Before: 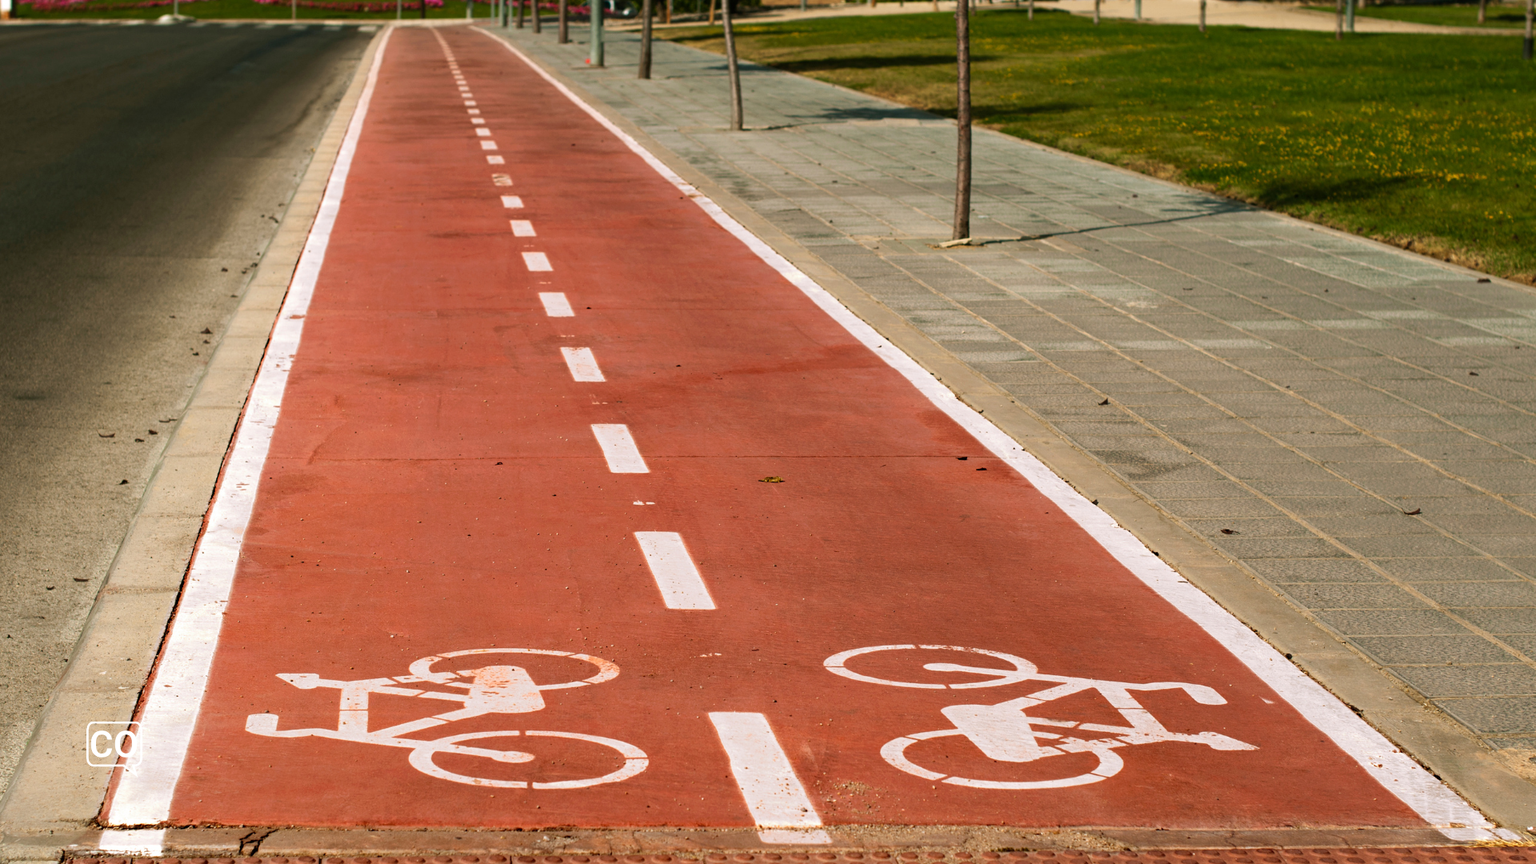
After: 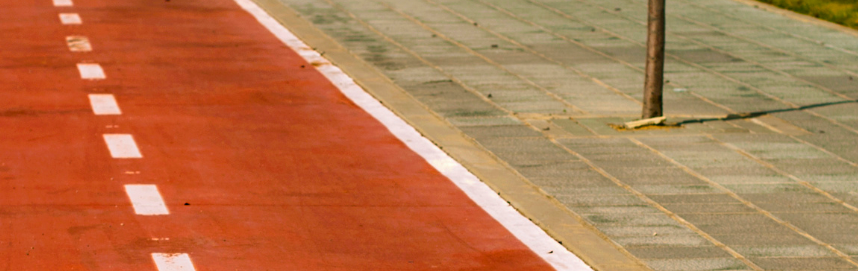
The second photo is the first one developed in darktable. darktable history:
crop: left 28.64%, top 16.832%, right 26.637%, bottom 58.055%
color balance rgb: perceptual saturation grading › global saturation 30%, global vibrance 20%
